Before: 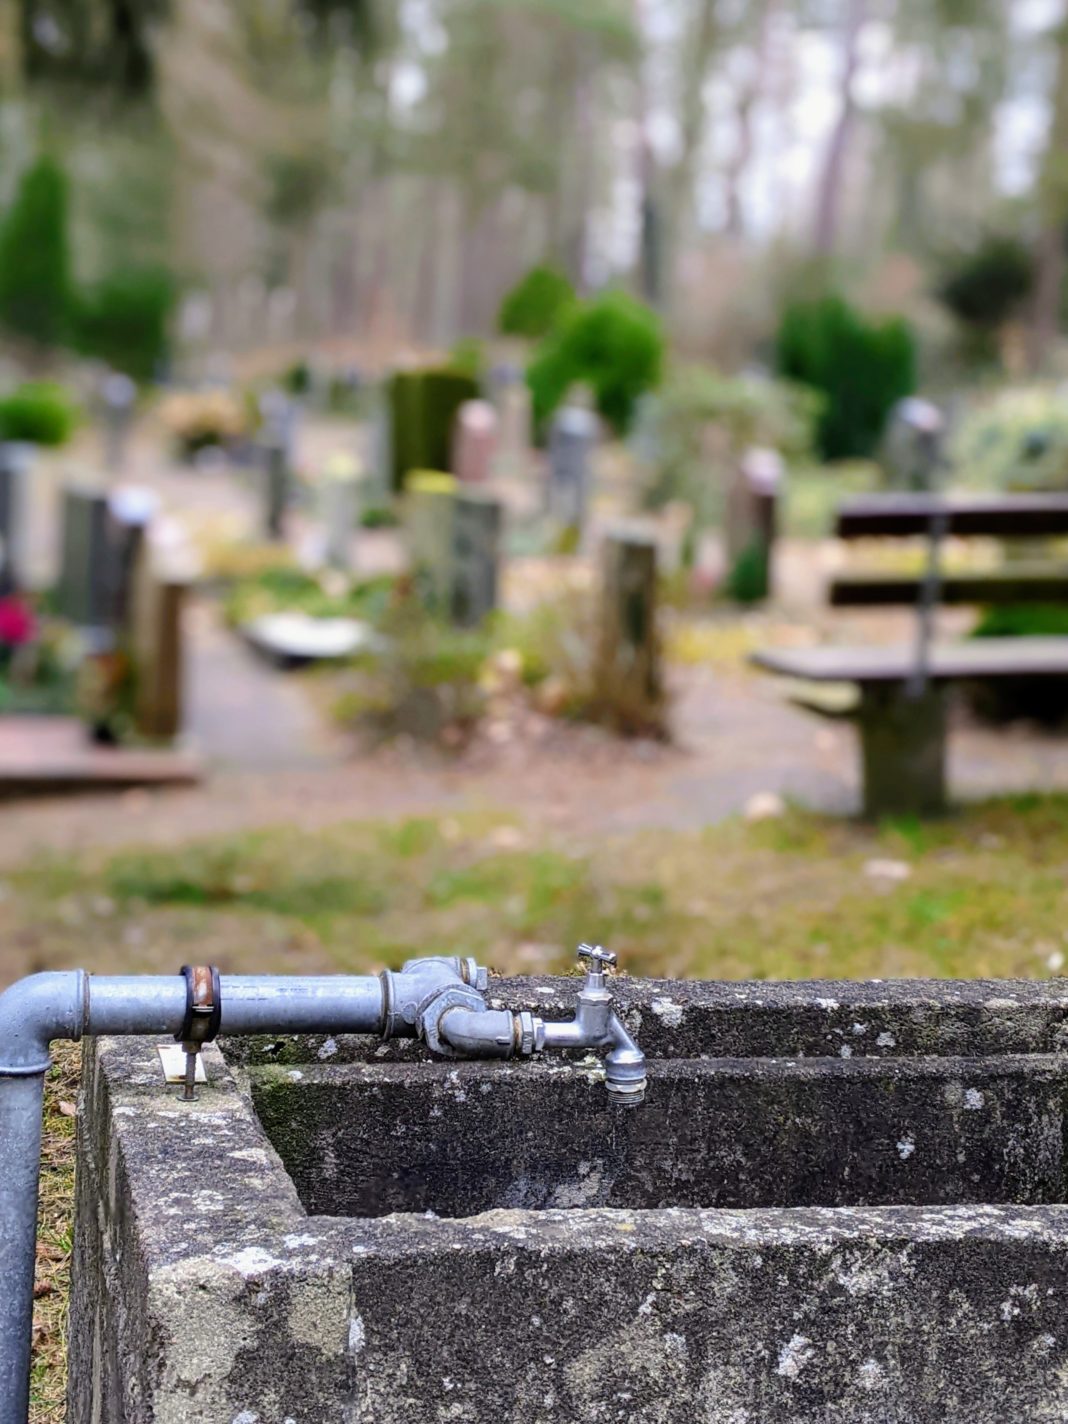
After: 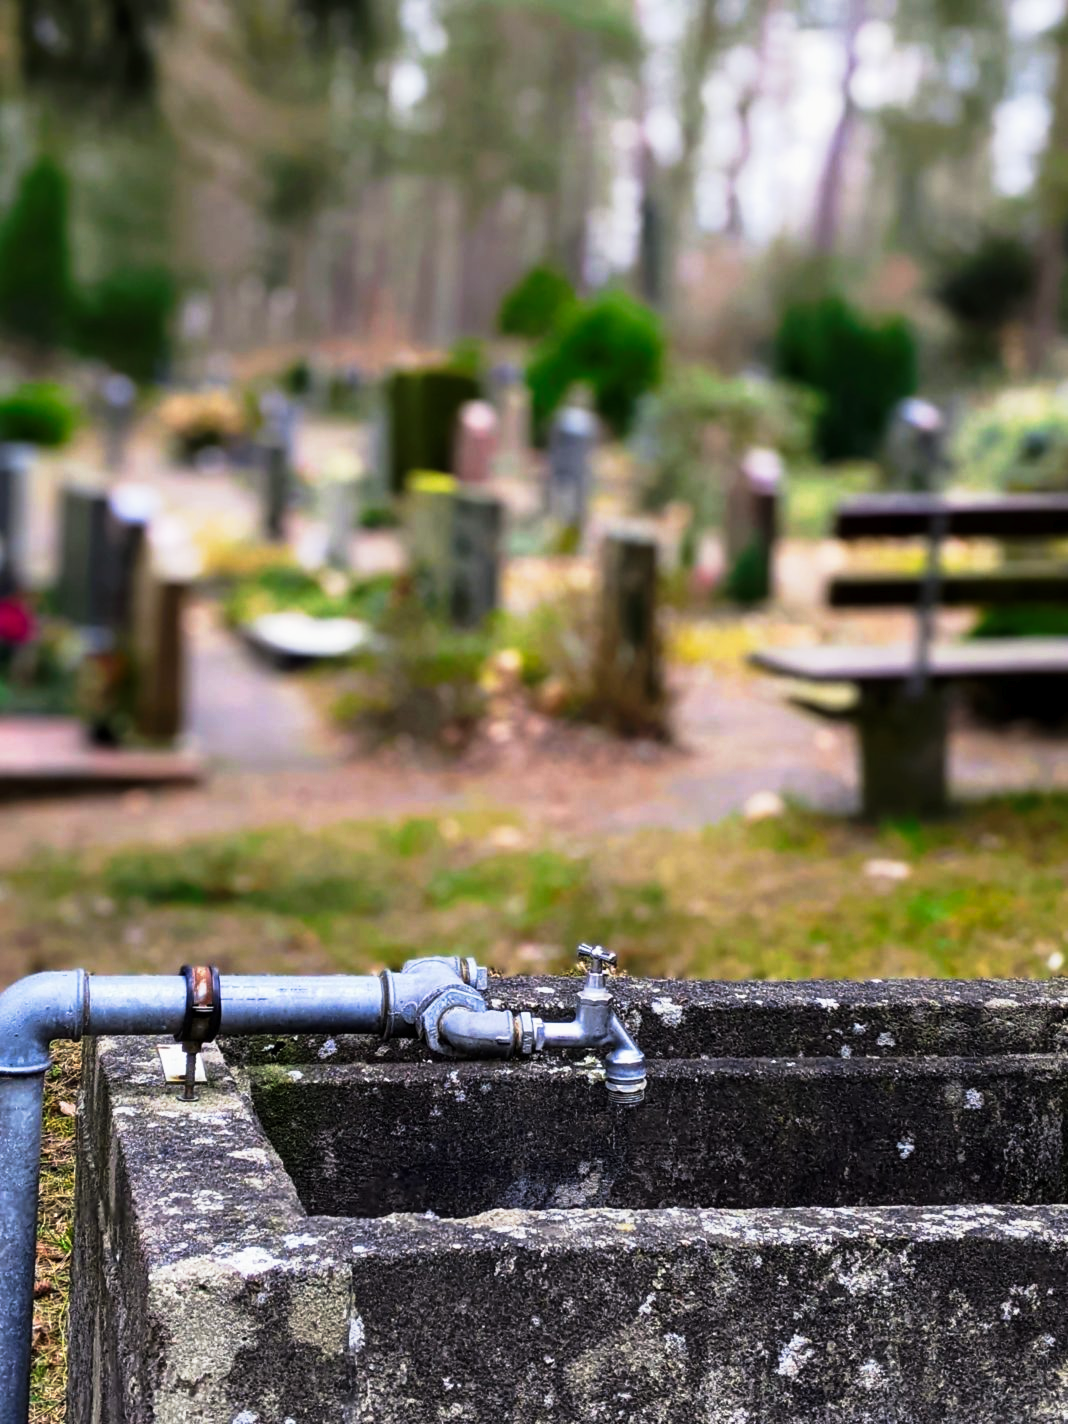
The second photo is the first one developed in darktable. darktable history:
exposure: black level correction 0.001, compensate highlight preservation false
tone curve: curves: ch0 [(0, 0) (0.003, 0.007) (0.011, 0.01) (0.025, 0.016) (0.044, 0.025) (0.069, 0.036) (0.1, 0.052) (0.136, 0.073) (0.177, 0.103) (0.224, 0.135) (0.277, 0.177) (0.335, 0.233) (0.399, 0.303) (0.468, 0.376) (0.543, 0.469) (0.623, 0.581) (0.709, 0.723) (0.801, 0.863) (0.898, 0.938) (1, 1)], preserve colors none
